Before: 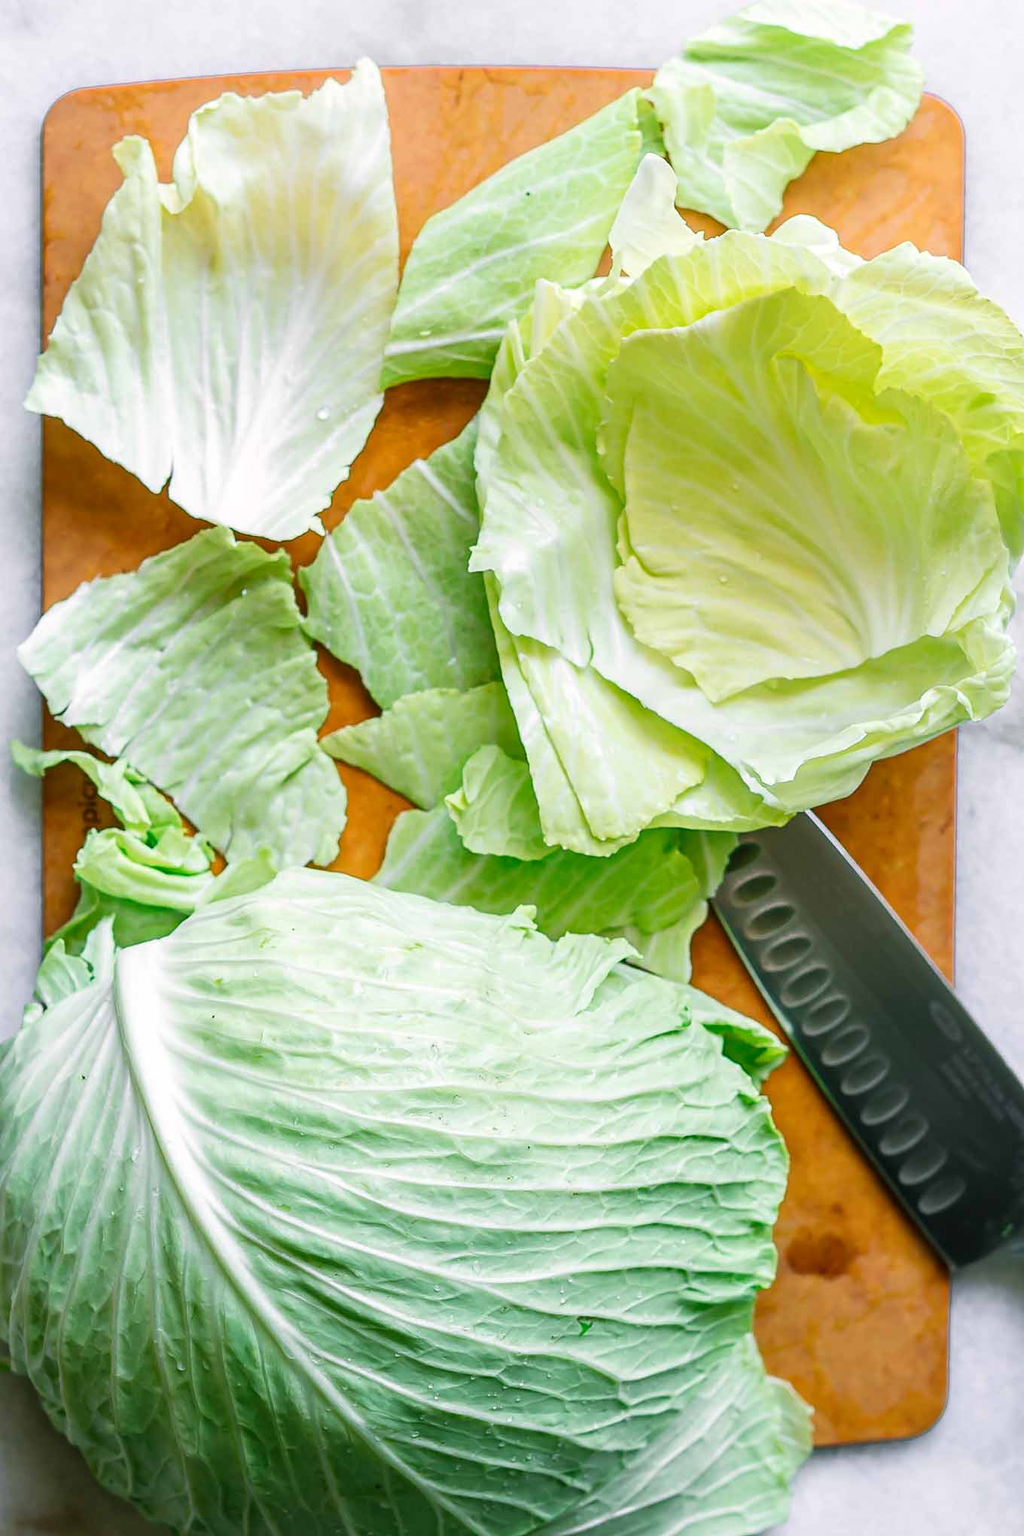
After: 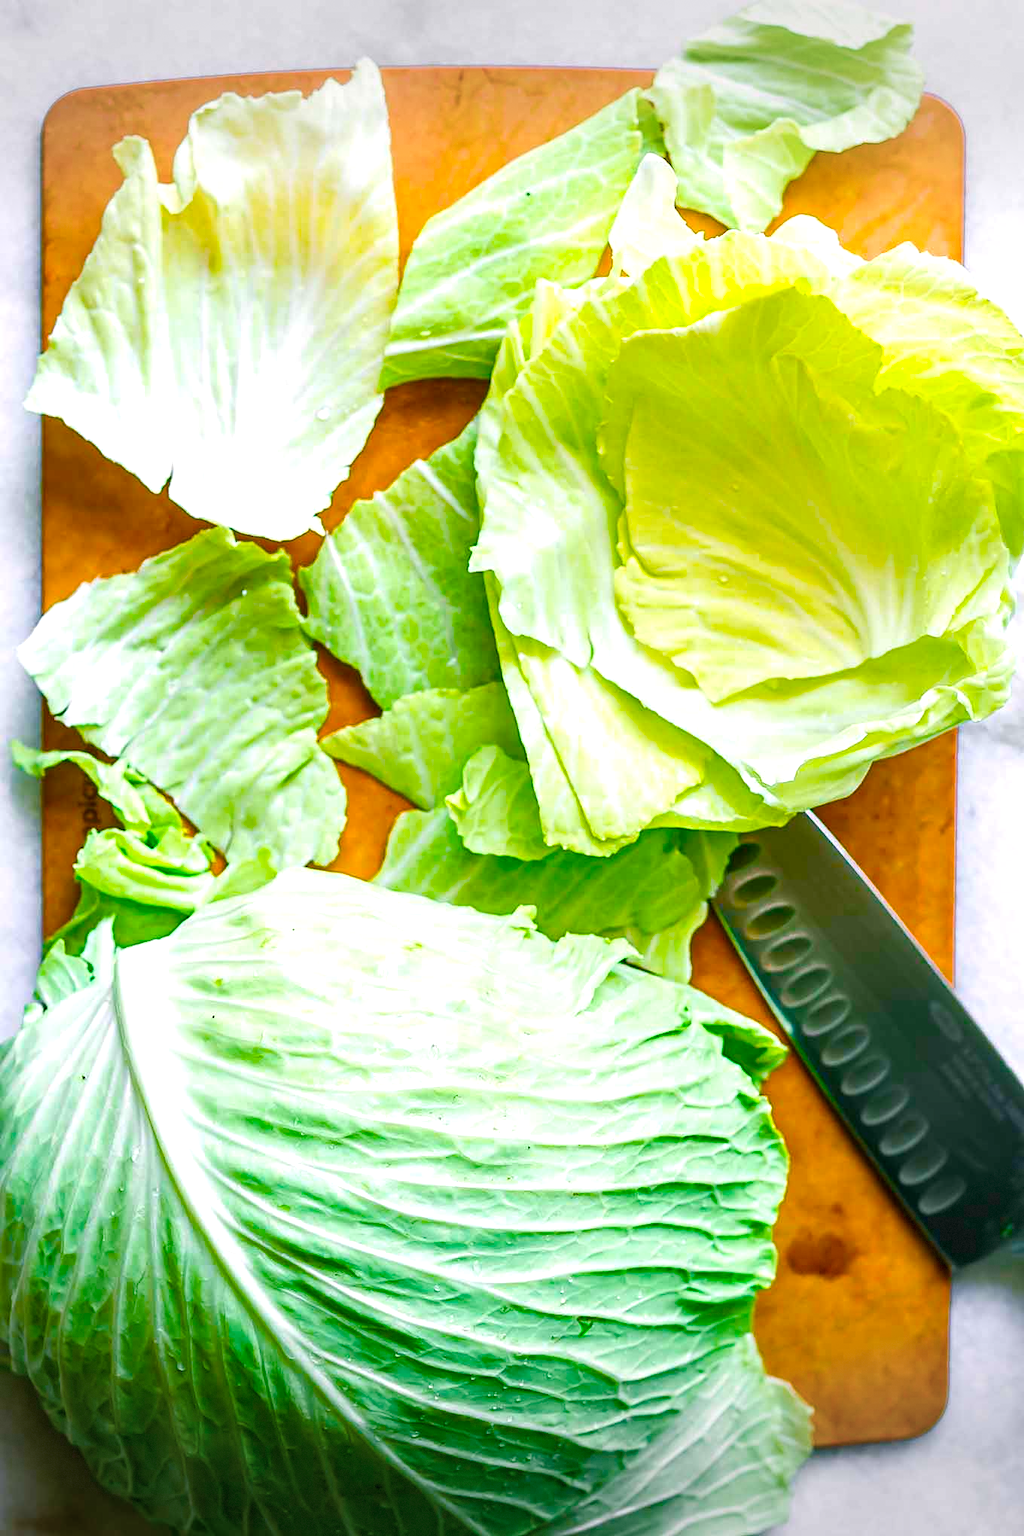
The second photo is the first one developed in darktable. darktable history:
vignetting: fall-off start 100%, brightness -0.406, saturation -0.3, width/height ratio 1.324, dithering 8-bit output, unbound false
color balance rgb: linear chroma grading › shadows 10%, linear chroma grading › highlights 10%, linear chroma grading › global chroma 15%, linear chroma grading › mid-tones 15%, perceptual saturation grading › global saturation 40%, perceptual saturation grading › highlights -25%, perceptual saturation grading › mid-tones 35%, perceptual saturation grading › shadows 35%, perceptual brilliance grading › global brilliance 11.29%, global vibrance 11.29%
